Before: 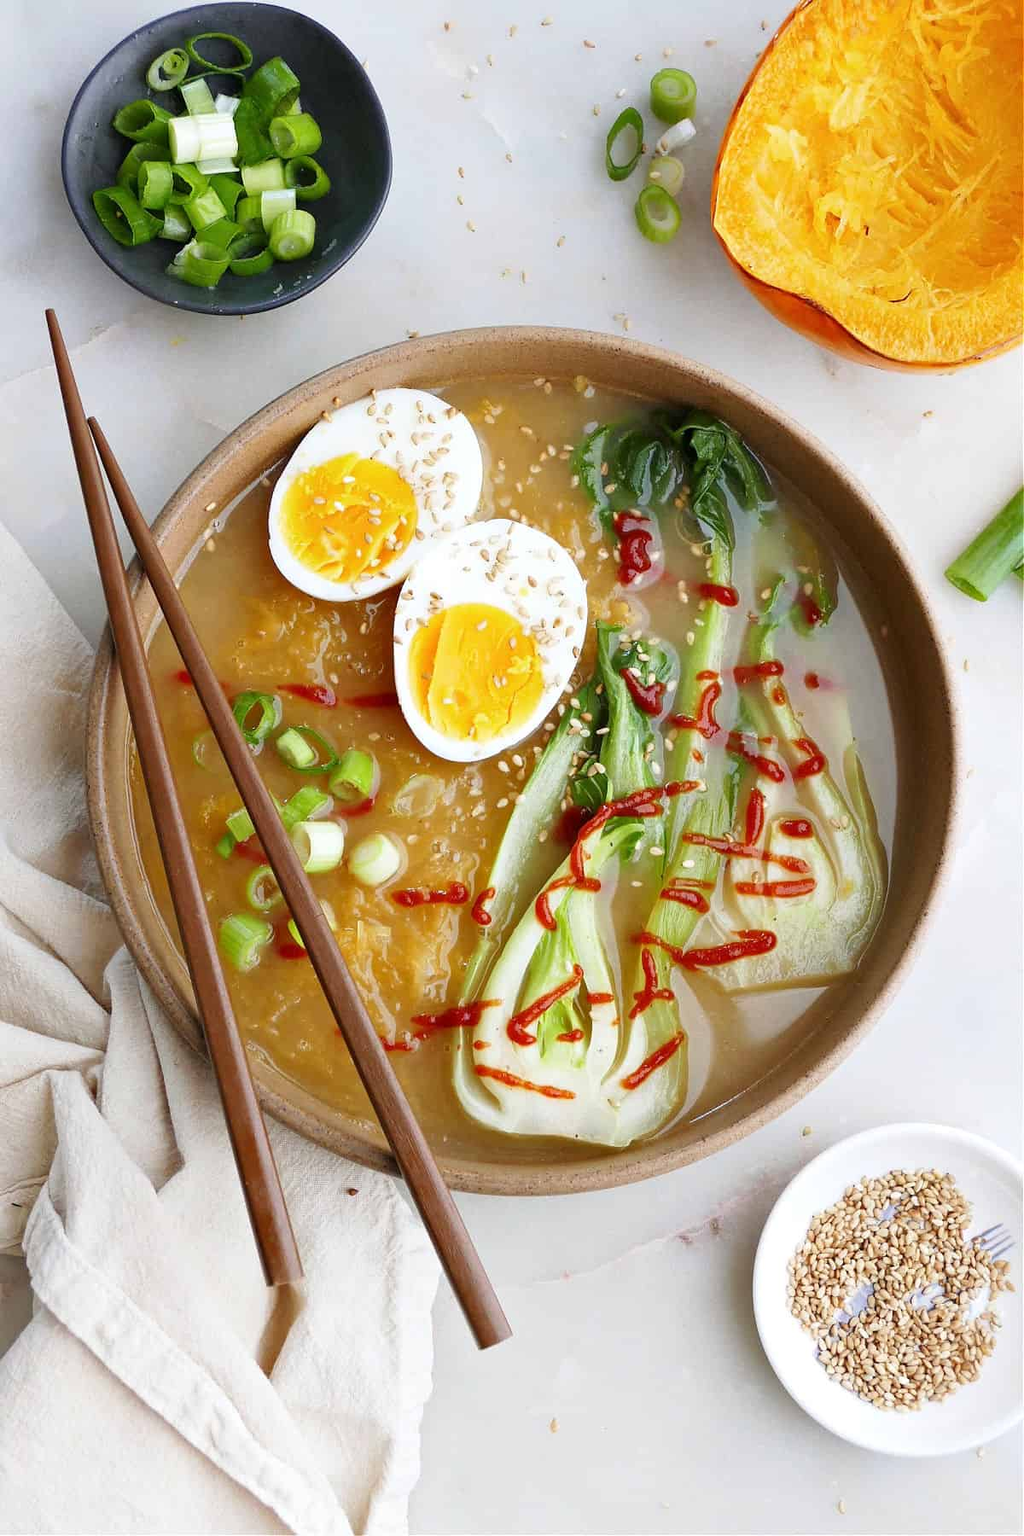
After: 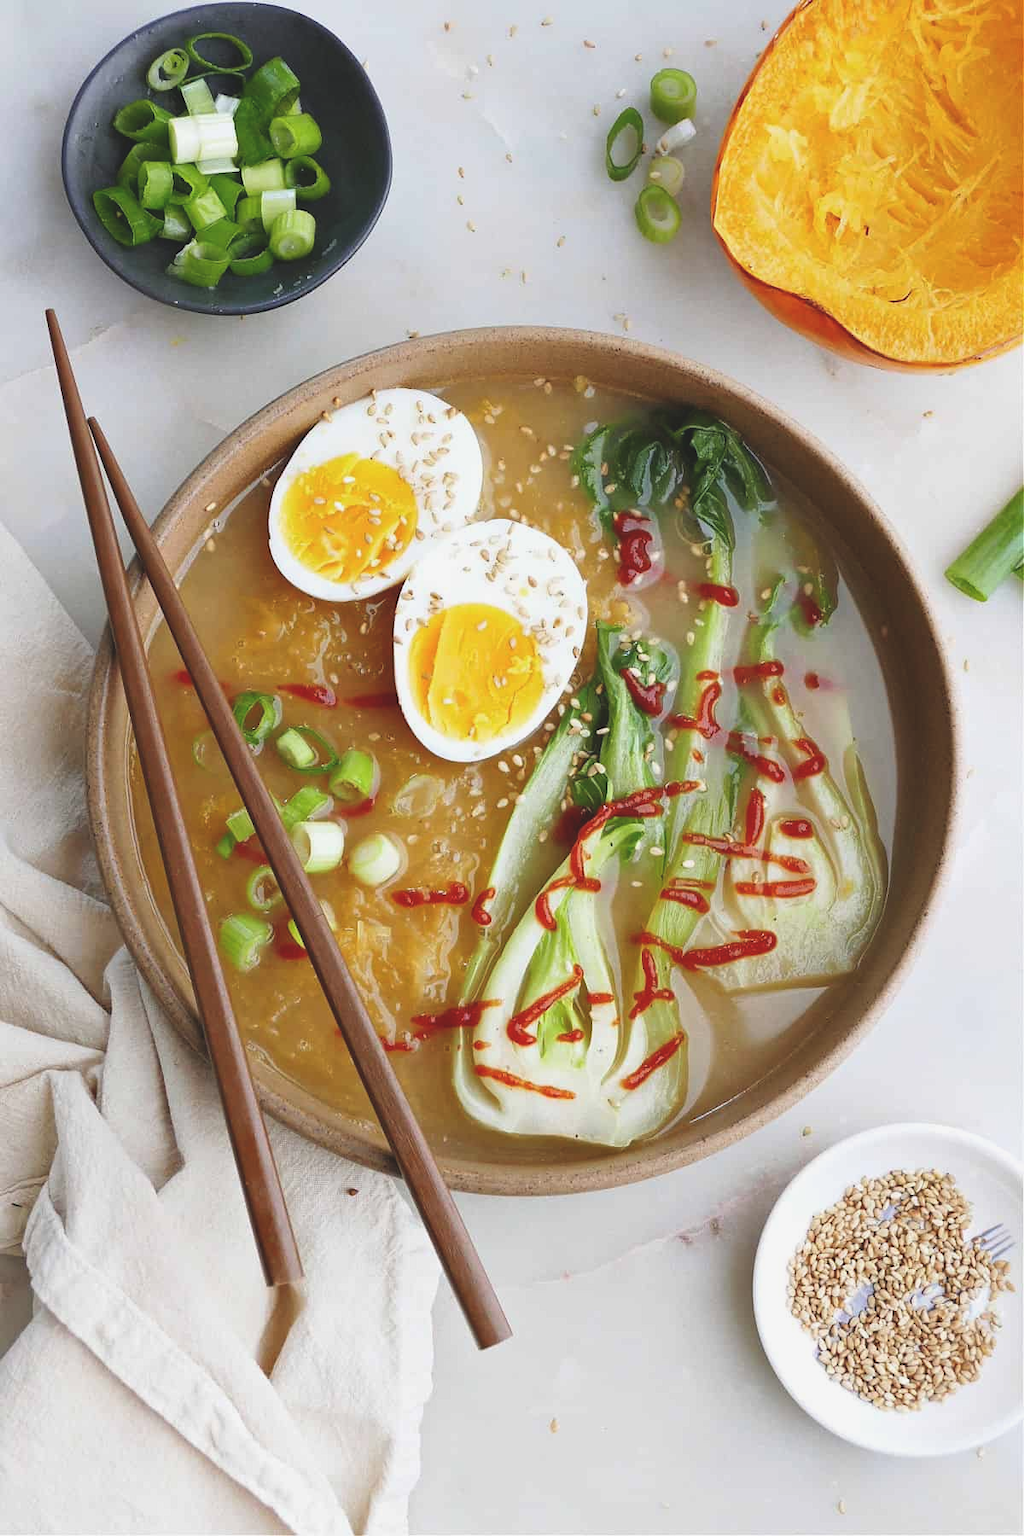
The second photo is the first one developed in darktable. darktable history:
exposure: black level correction -0.015, exposure -0.136 EV, compensate highlight preservation false
